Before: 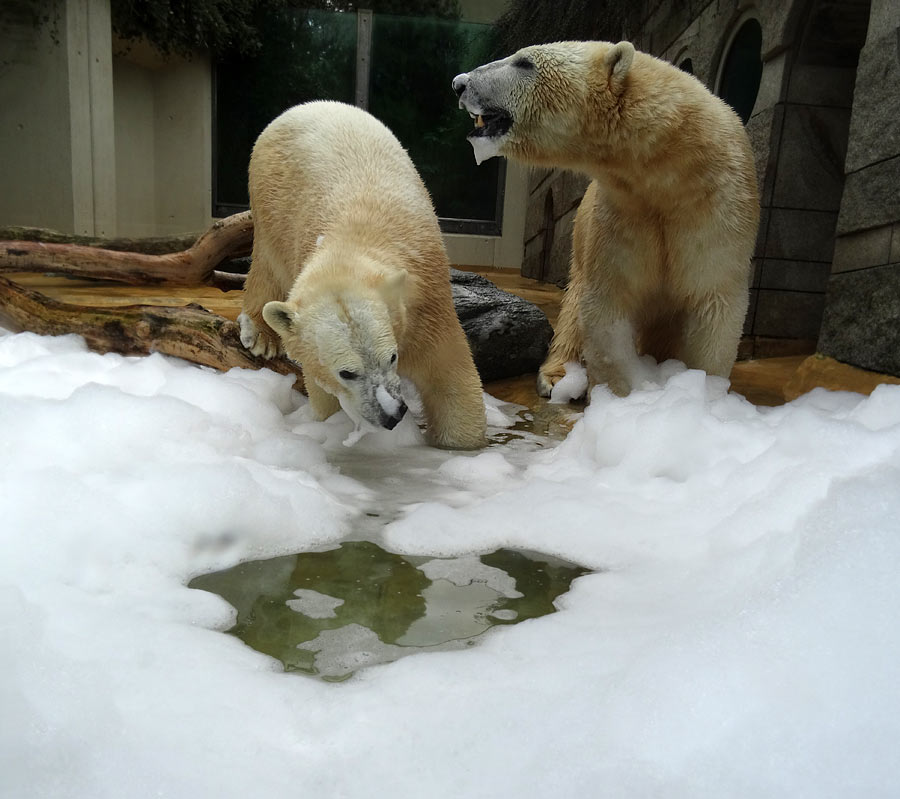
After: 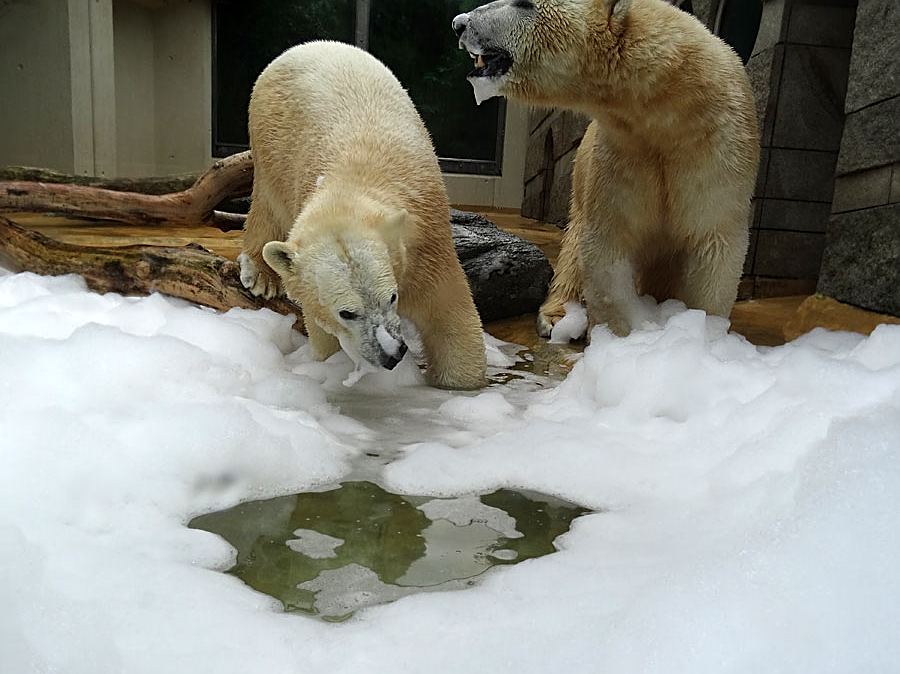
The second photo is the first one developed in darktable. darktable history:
exposure: exposure 0.014 EV, compensate highlight preservation false
crop: top 7.614%, bottom 8.008%
sharpen: on, module defaults
